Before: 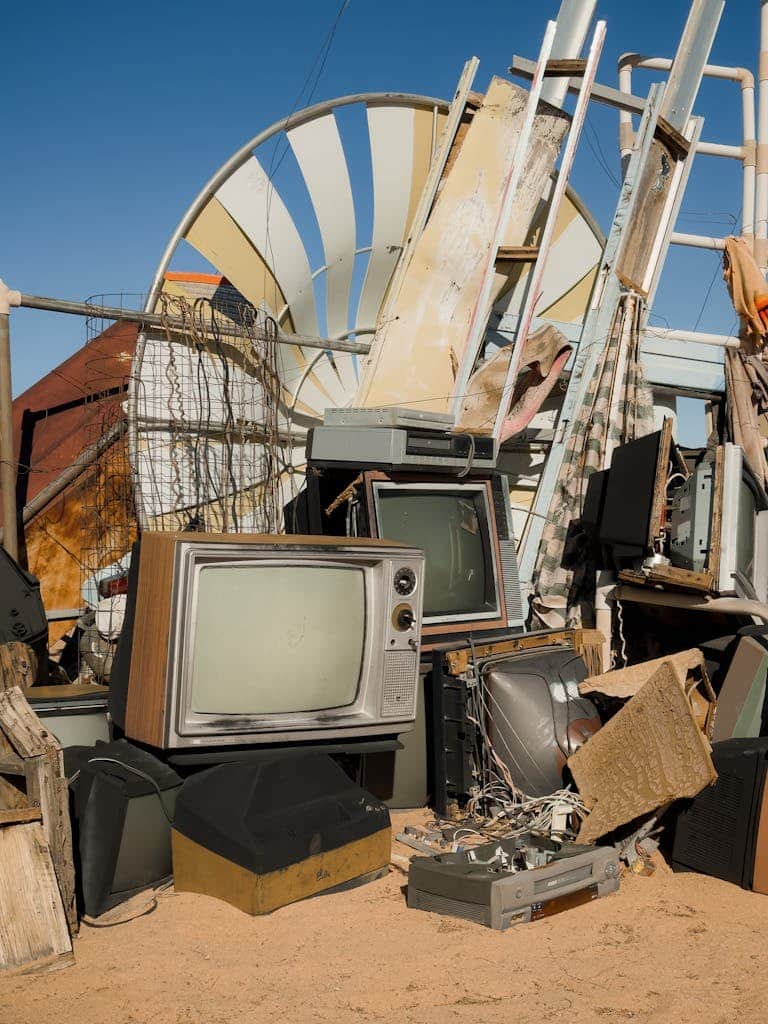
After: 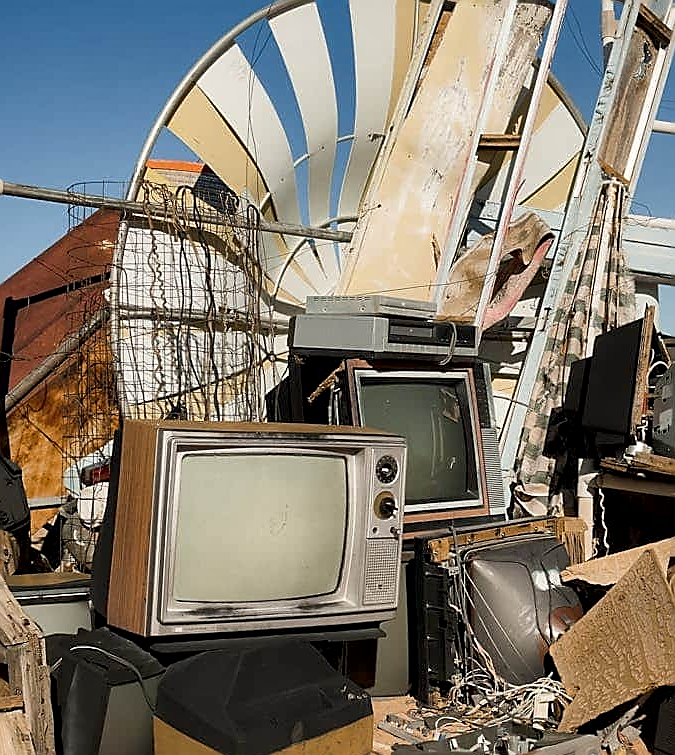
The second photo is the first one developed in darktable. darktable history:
crop and rotate: left 2.47%, top 11.016%, right 9.545%, bottom 15.186%
levels: mode automatic, levels [0, 0.48, 0.961]
local contrast: mode bilateral grid, contrast 25, coarseness 61, detail 151%, midtone range 0.2
sharpen: radius 1.401, amount 1.238, threshold 0.619
